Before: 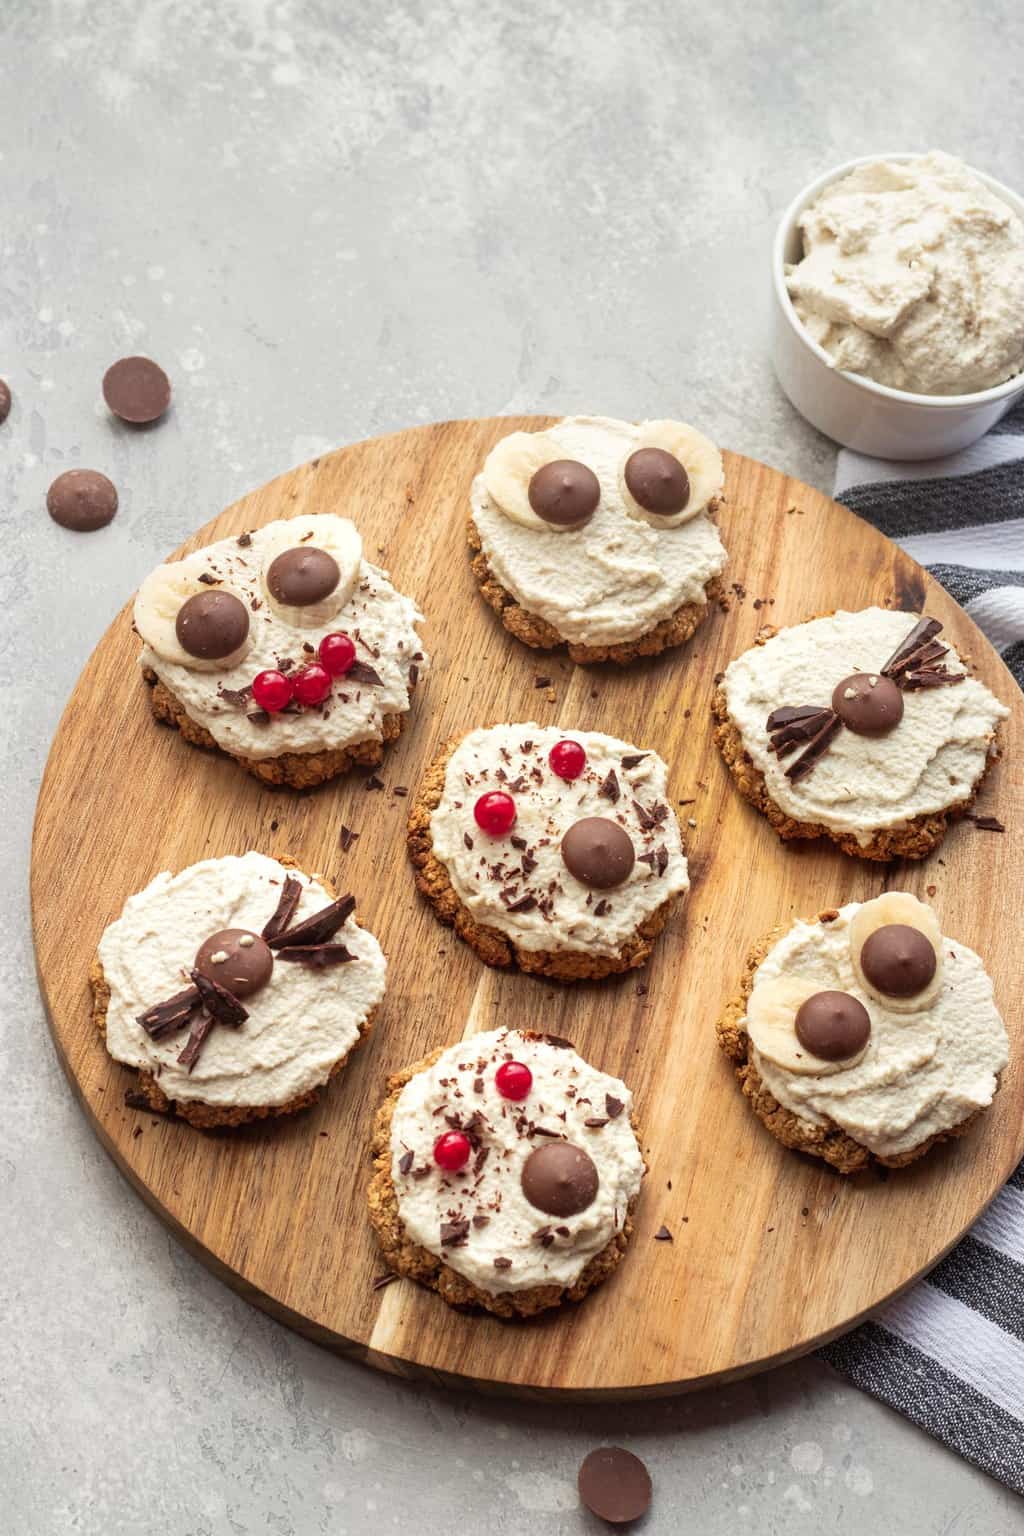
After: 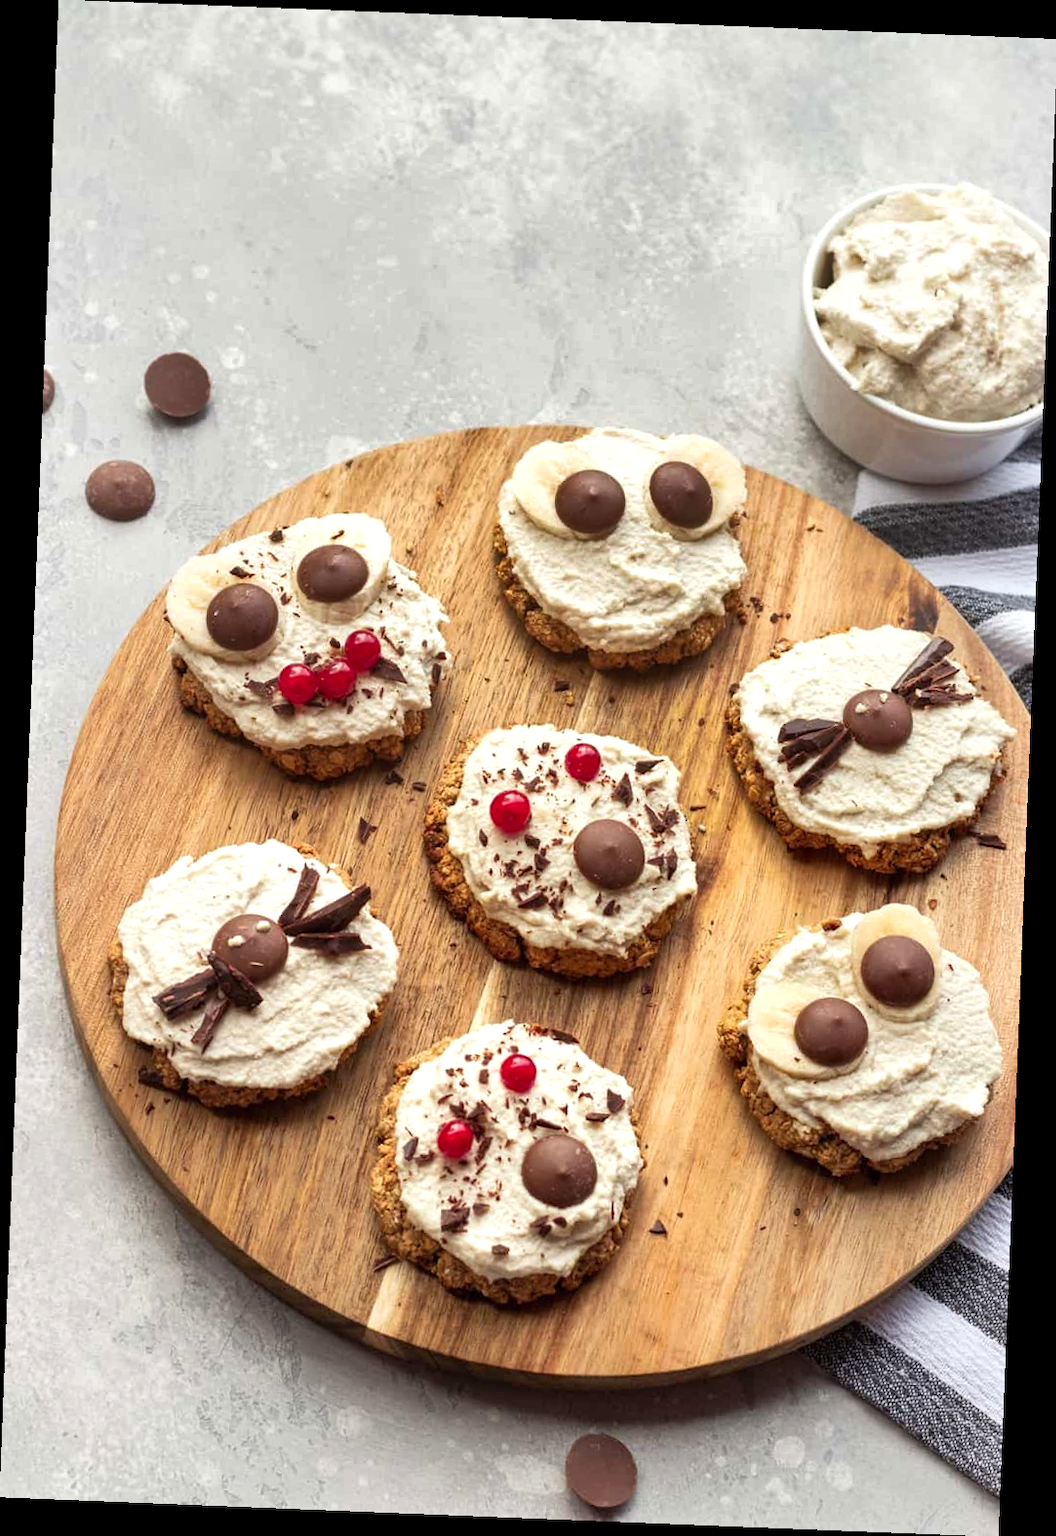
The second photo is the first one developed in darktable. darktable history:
rotate and perspective: rotation 2.27°, automatic cropping off
exposure: black level correction 0.001, exposure 0.191 EV, compensate highlight preservation false
shadows and highlights: soften with gaussian
